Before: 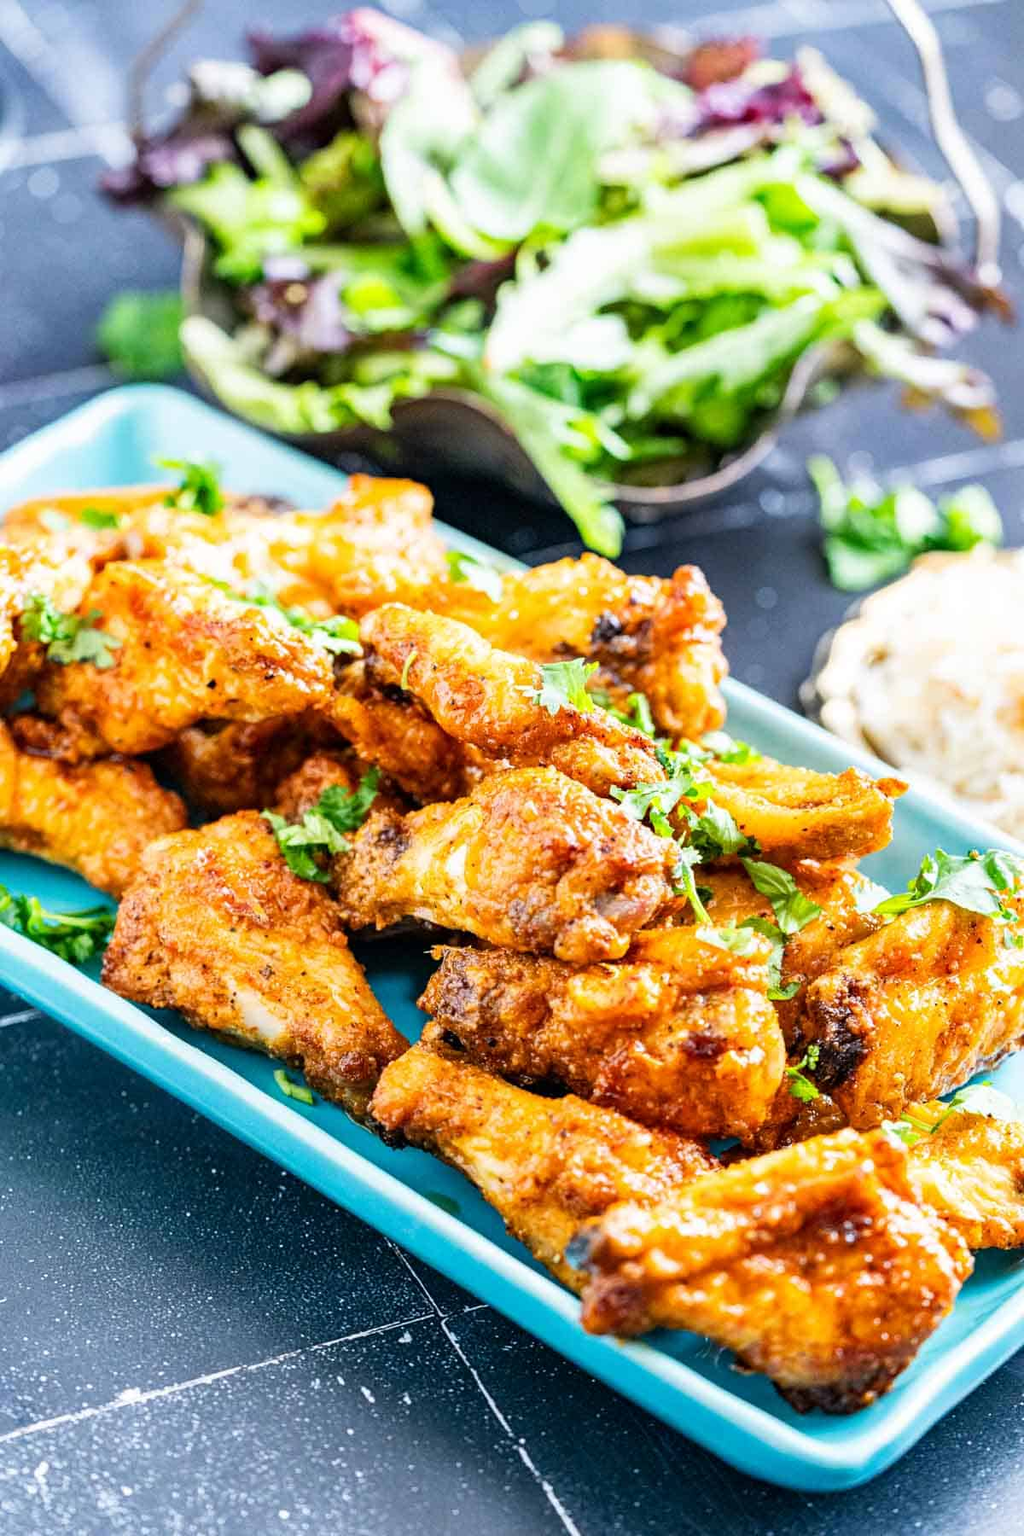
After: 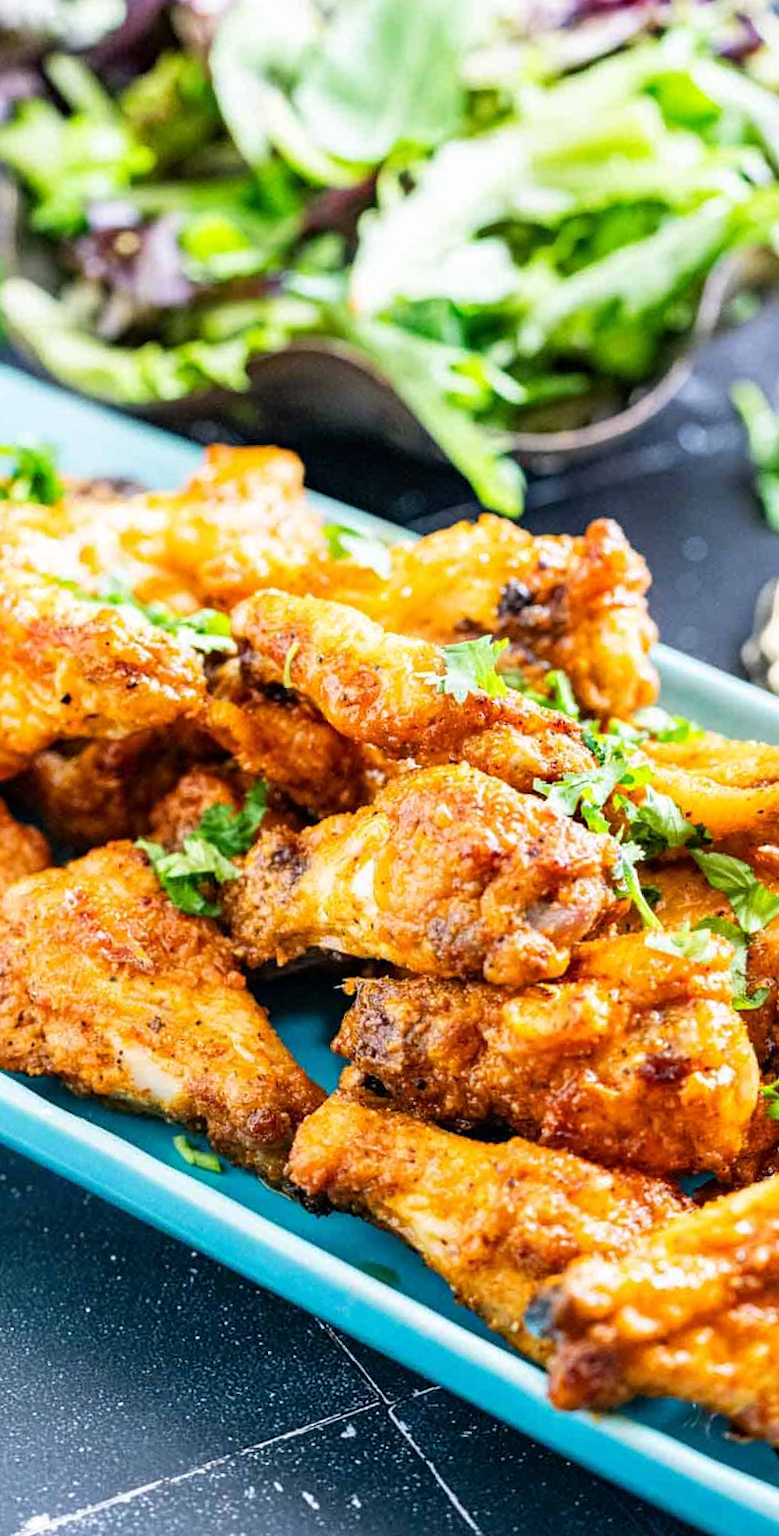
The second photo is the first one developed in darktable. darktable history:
rotate and perspective: rotation -4.57°, crop left 0.054, crop right 0.944, crop top 0.087, crop bottom 0.914
crop and rotate: left 14.385%, right 18.948%
